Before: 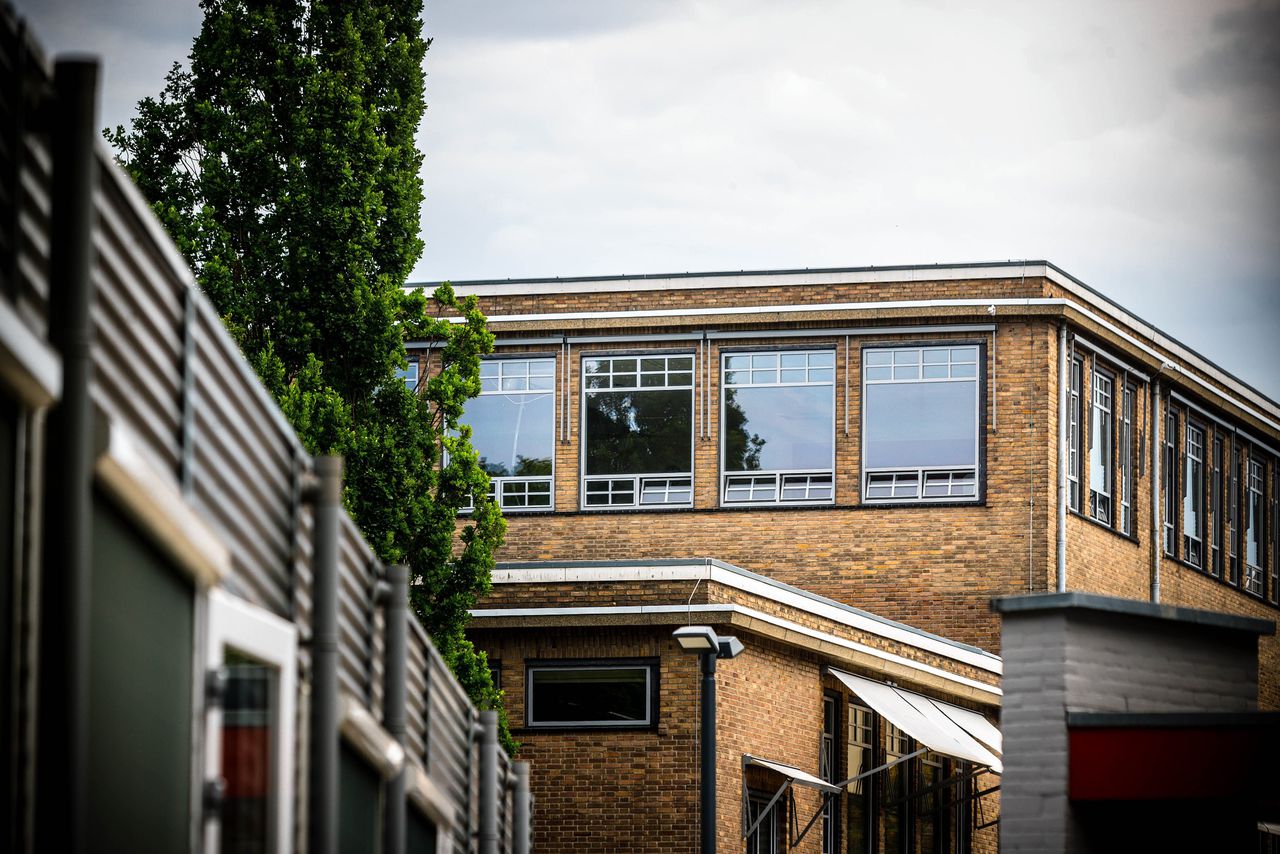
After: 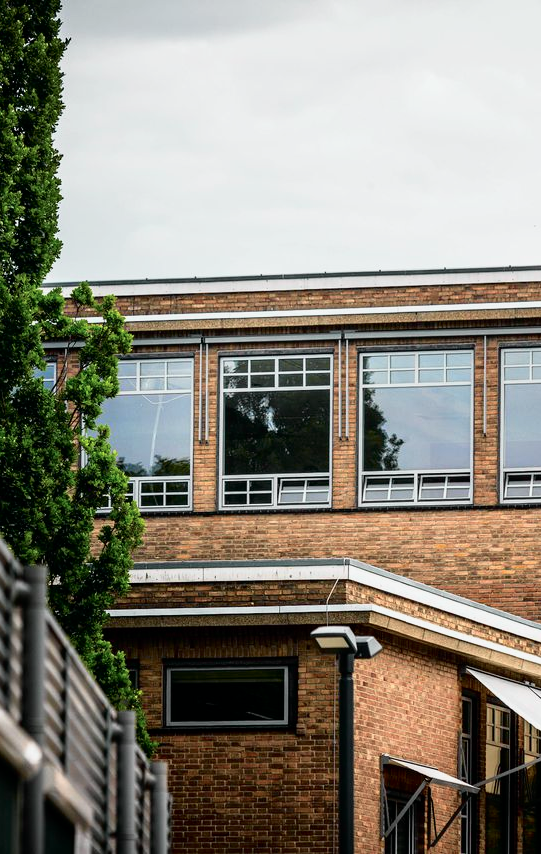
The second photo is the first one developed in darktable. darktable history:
tone curve: curves: ch0 [(0, 0) (0.058, 0.027) (0.214, 0.183) (0.304, 0.288) (0.561, 0.554) (0.687, 0.677) (0.768, 0.768) (0.858, 0.861) (0.986, 0.957)]; ch1 [(0, 0) (0.172, 0.123) (0.312, 0.296) (0.437, 0.429) (0.471, 0.469) (0.502, 0.5) (0.513, 0.515) (0.583, 0.604) (0.631, 0.659) (0.703, 0.721) (0.889, 0.924) (1, 1)]; ch2 [(0, 0) (0.411, 0.424) (0.485, 0.497) (0.502, 0.5) (0.517, 0.511) (0.566, 0.573) (0.622, 0.613) (0.709, 0.677) (1, 1)], color space Lab, independent channels
crop: left 28.285%, right 29.401%
